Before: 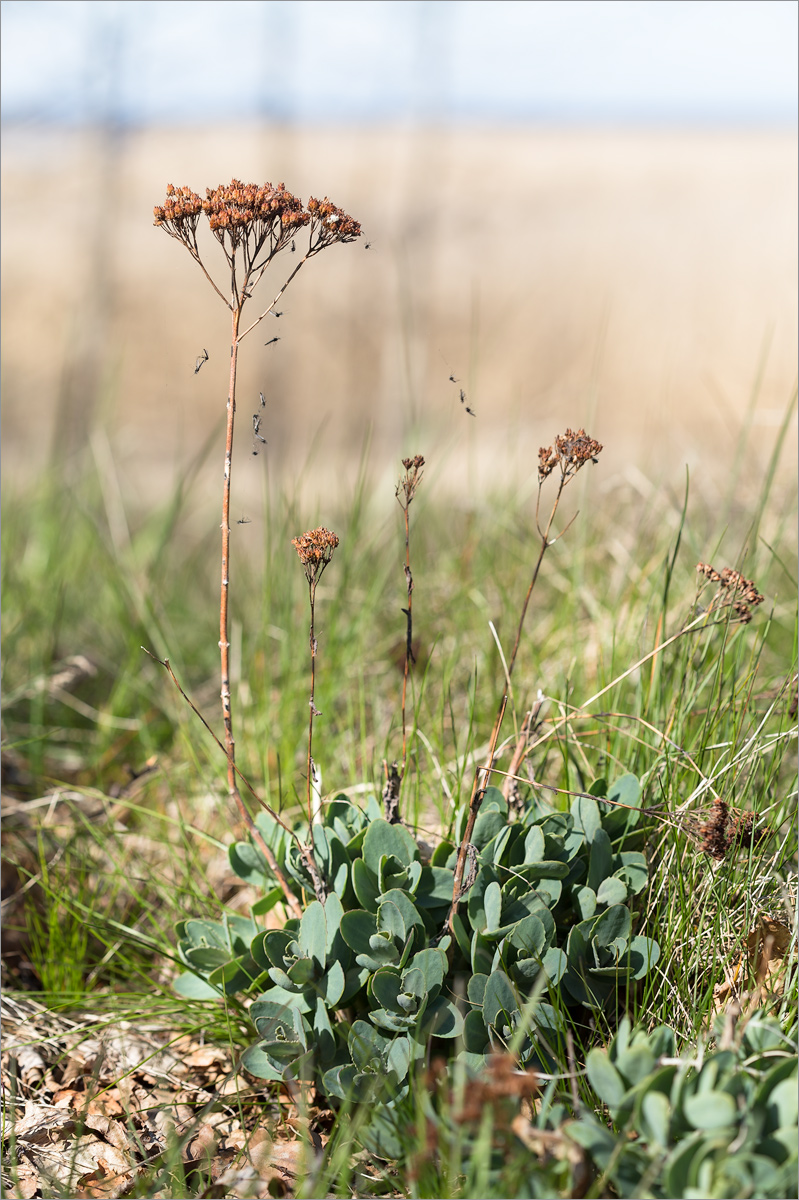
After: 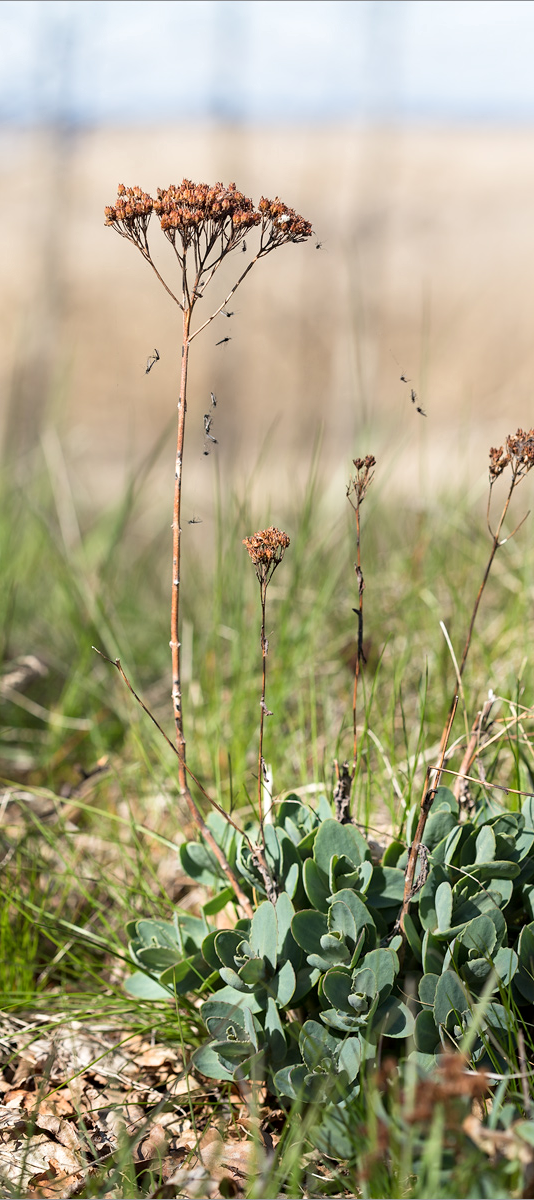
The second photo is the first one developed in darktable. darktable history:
crop and rotate: left 6.212%, right 26.888%
contrast equalizer: octaves 7, y [[0.5, 0.542, 0.583, 0.625, 0.667, 0.708], [0.5 ×6], [0.5 ×6], [0 ×6], [0 ×6]], mix 0.138
